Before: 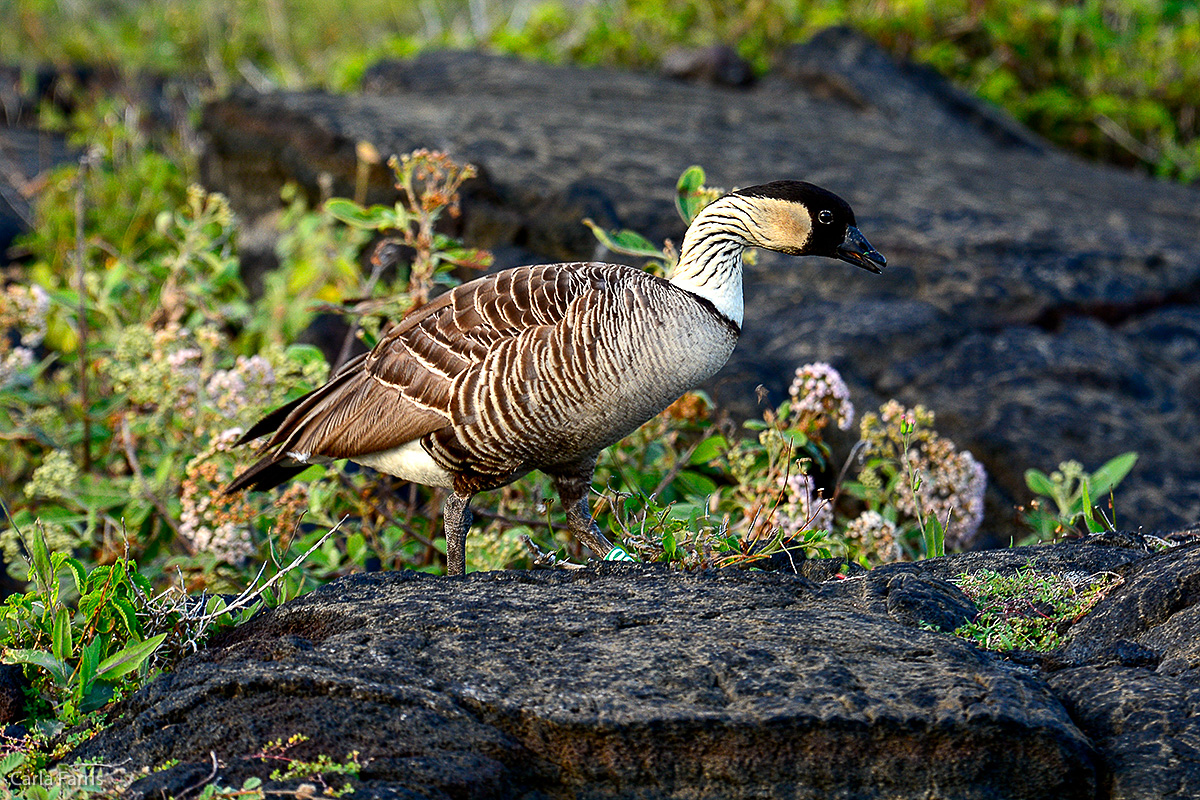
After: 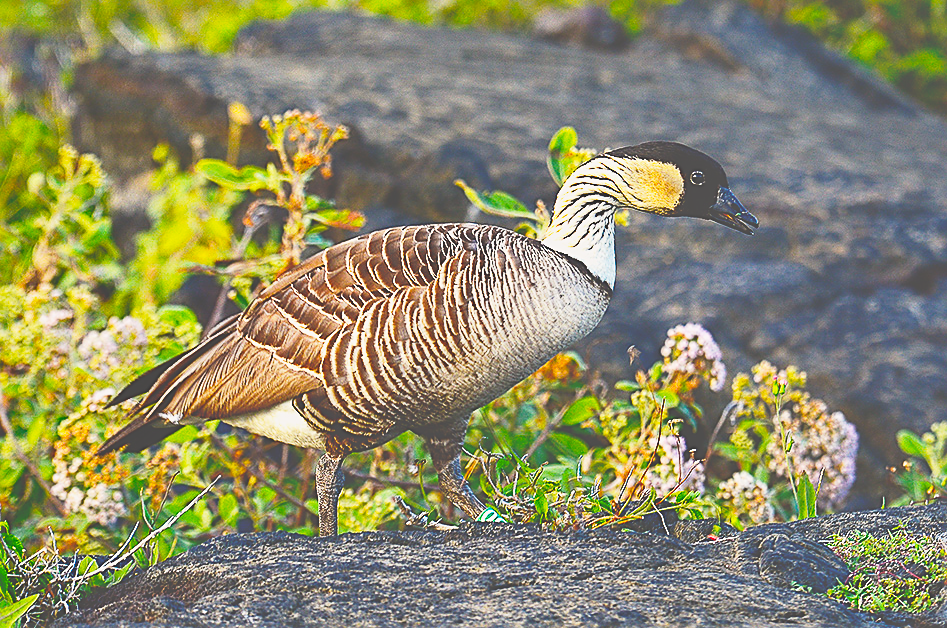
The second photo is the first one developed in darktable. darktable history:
sharpen: on, module defaults
base curve: curves: ch0 [(0, 0) (0.028, 0.03) (0.121, 0.232) (0.46, 0.748) (0.859, 0.968) (1, 1)], preserve colors none
exposure: black level correction -0.063, exposure -0.05 EV, compensate exposure bias true, compensate highlight preservation false
color balance rgb: highlights gain › chroma 1.725%, highlights gain › hue 57.49°, perceptual saturation grading › global saturation 36.804%, global vibrance 35.177%, contrast 10.444%
contrast brightness saturation: contrast -0.091, saturation -0.09
crop and rotate: left 10.674%, top 5.028%, right 10.375%, bottom 16.426%
shadows and highlights: highlights color adjustment 72.85%, soften with gaussian
